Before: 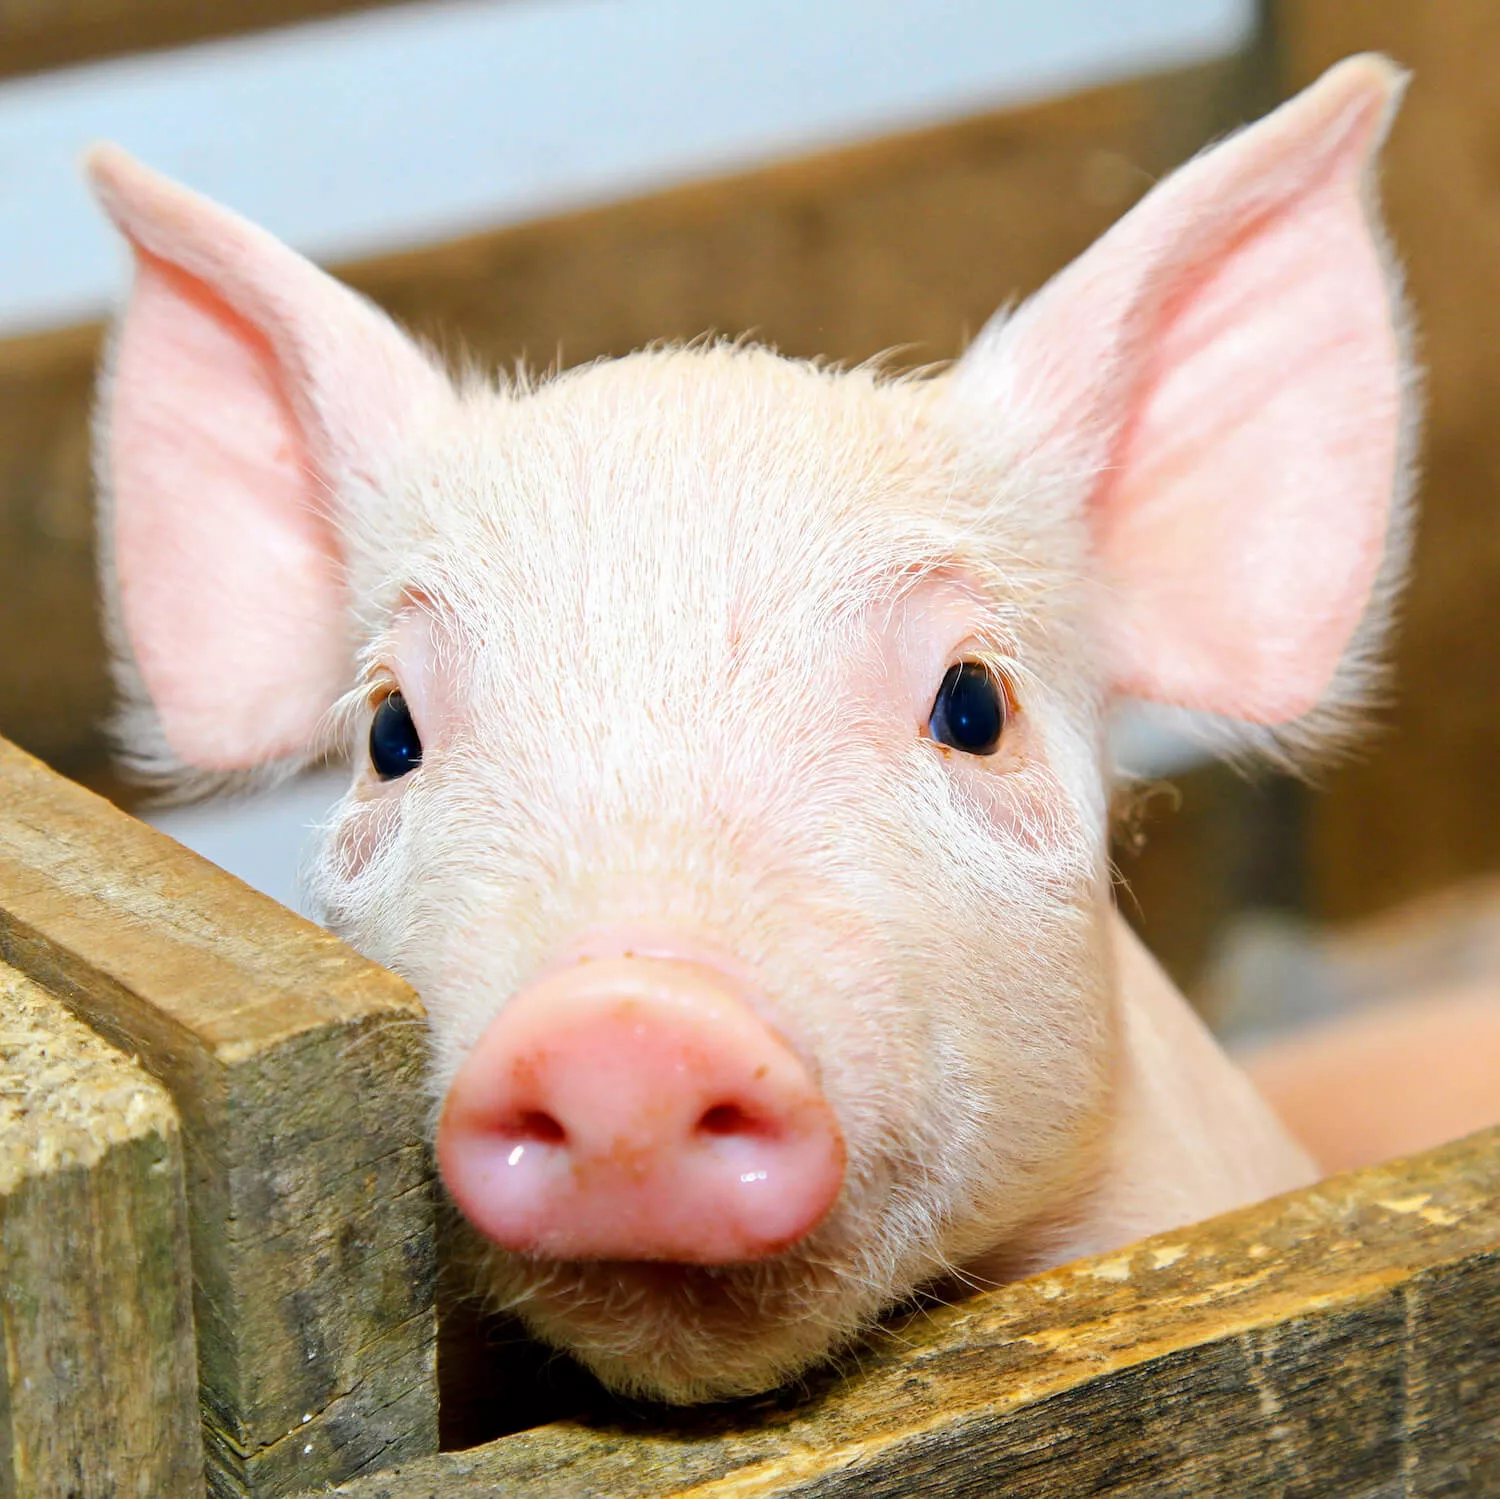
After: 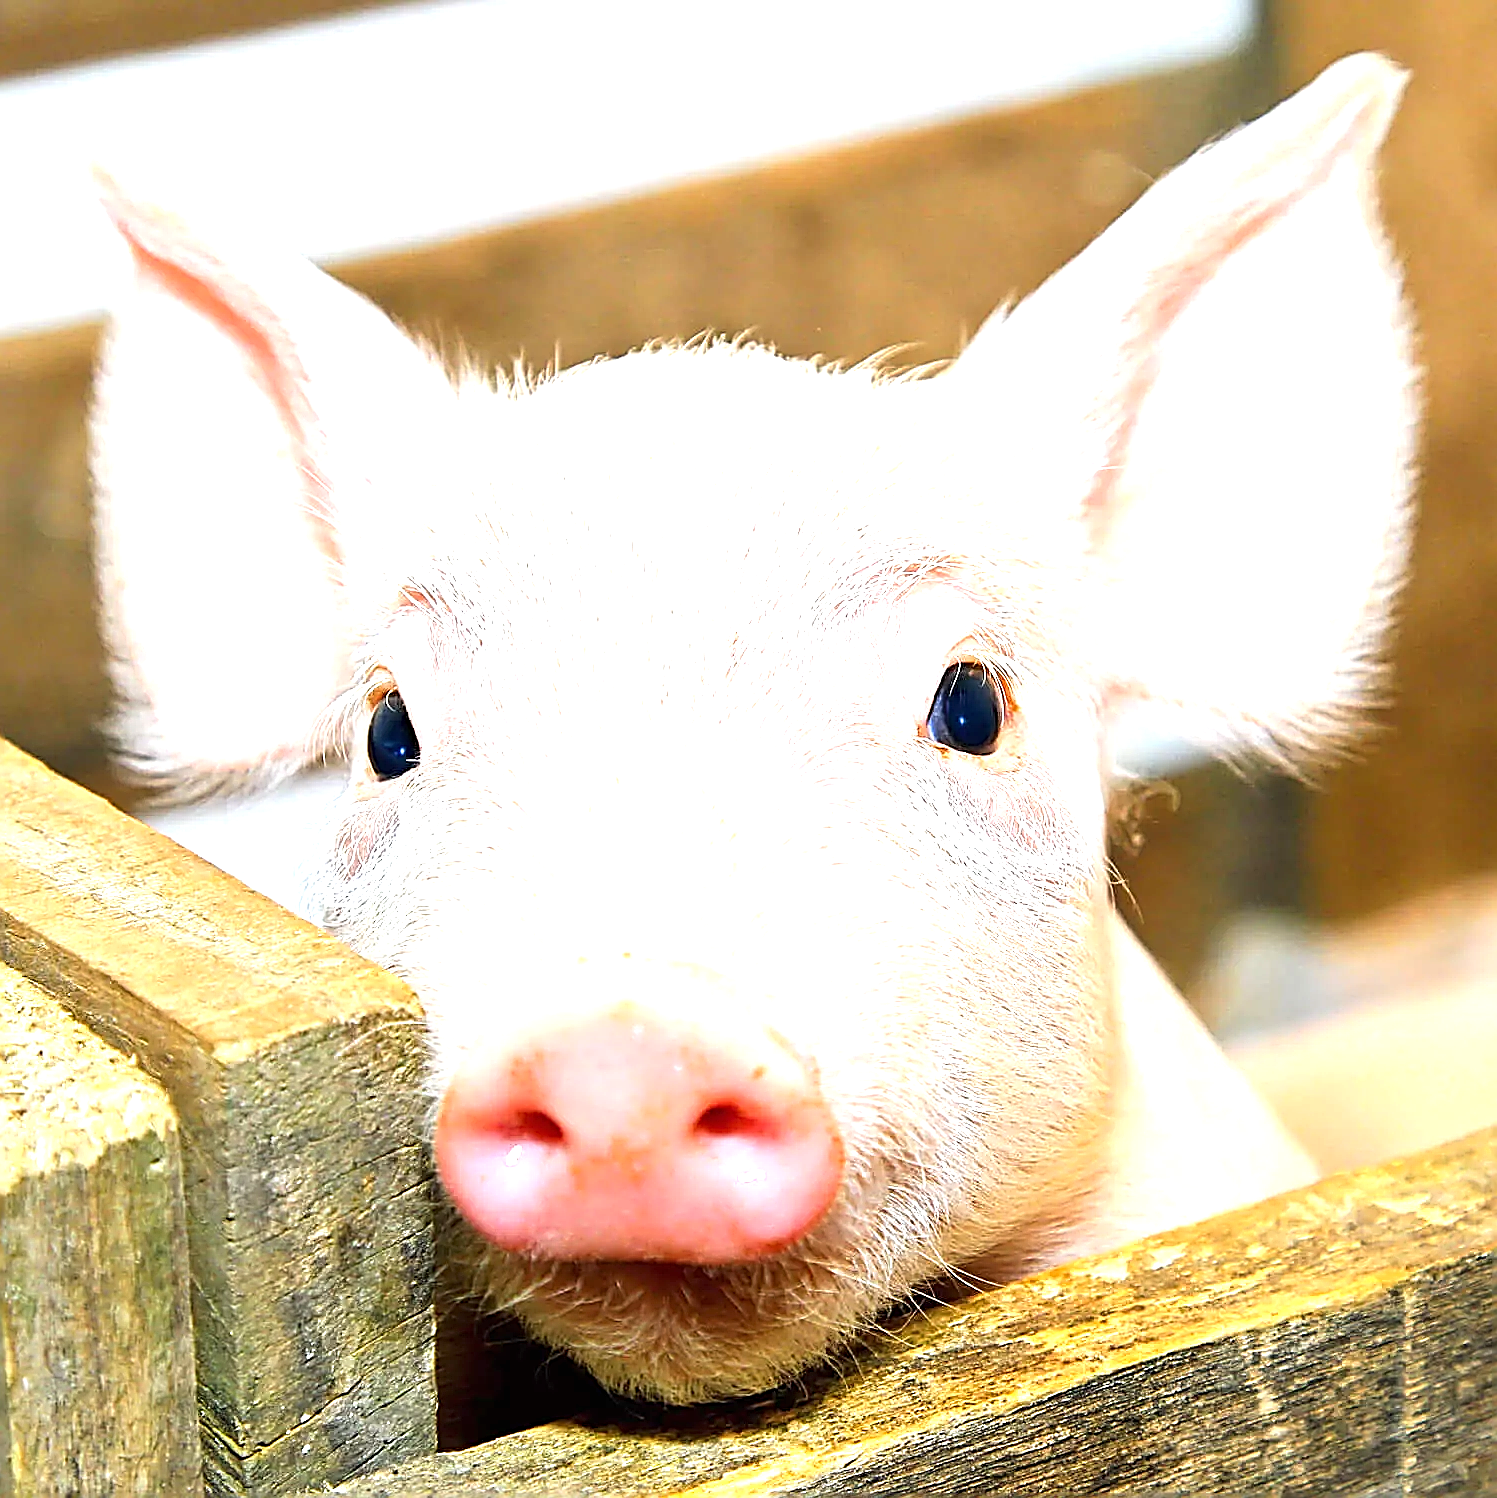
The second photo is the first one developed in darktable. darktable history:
crop: left 0.143%
sharpen: amount 1.86
exposure: black level correction 0, exposure 1.099 EV, compensate highlight preservation false
